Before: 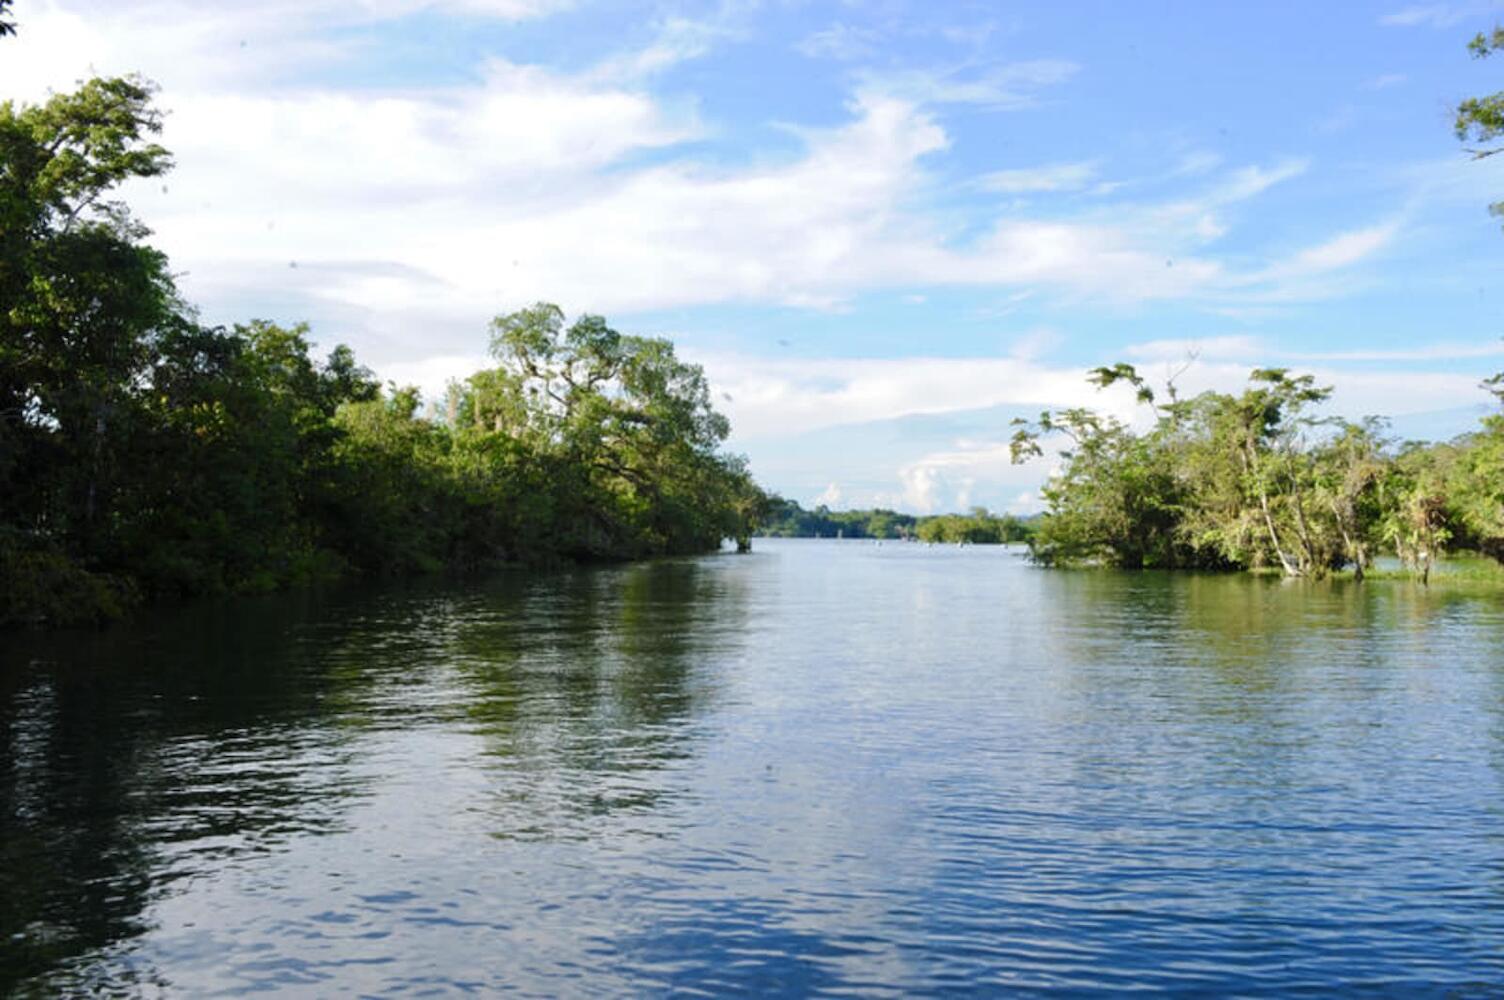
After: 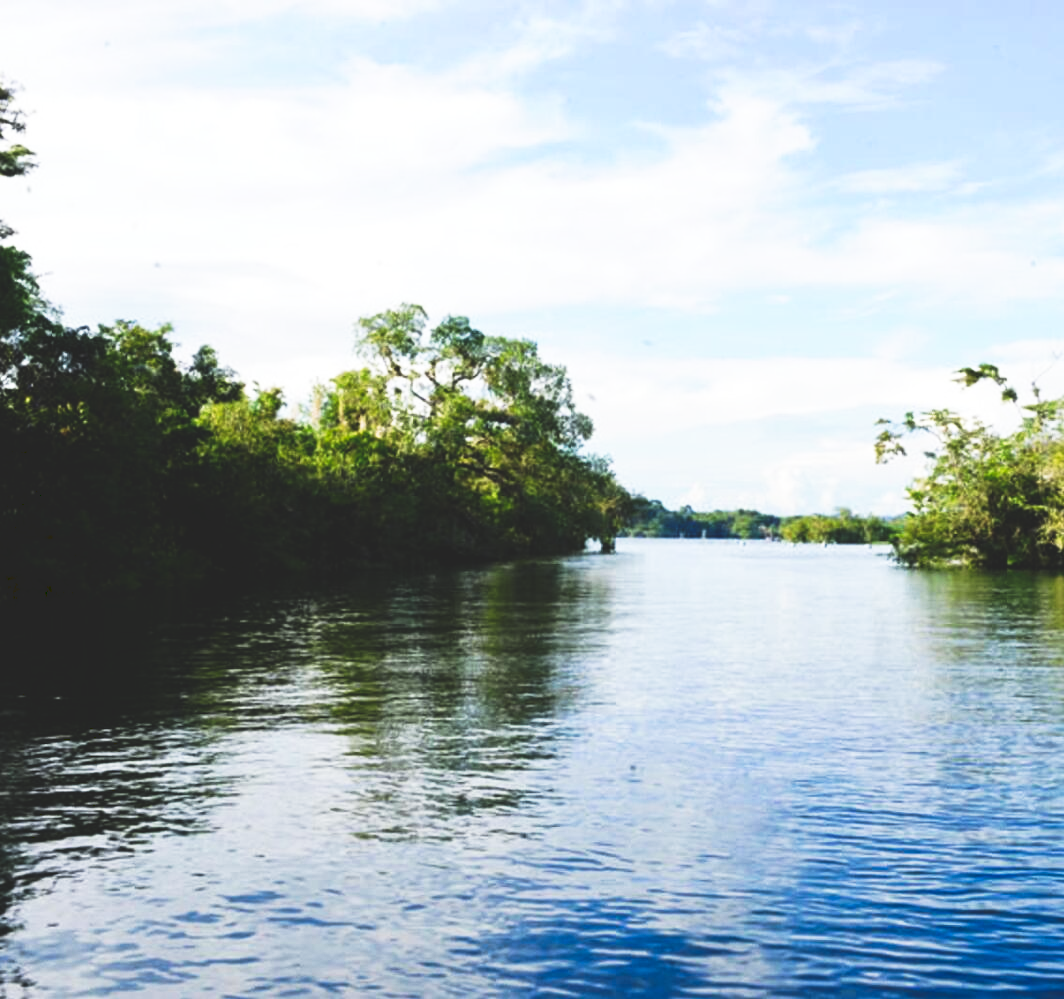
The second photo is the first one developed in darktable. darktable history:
tone curve: curves: ch0 [(0, 0) (0.003, 0.142) (0.011, 0.142) (0.025, 0.147) (0.044, 0.147) (0.069, 0.152) (0.1, 0.16) (0.136, 0.172) (0.177, 0.193) (0.224, 0.221) (0.277, 0.264) (0.335, 0.322) (0.399, 0.399) (0.468, 0.49) (0.543, 0.593) (0.623, 0.723) (0.709, 0.841) (0.801, 0.925) (0.898, 0.976) (1, 1)], preserve colors none
crop and rotate: left 9.061%, right 20.142%
